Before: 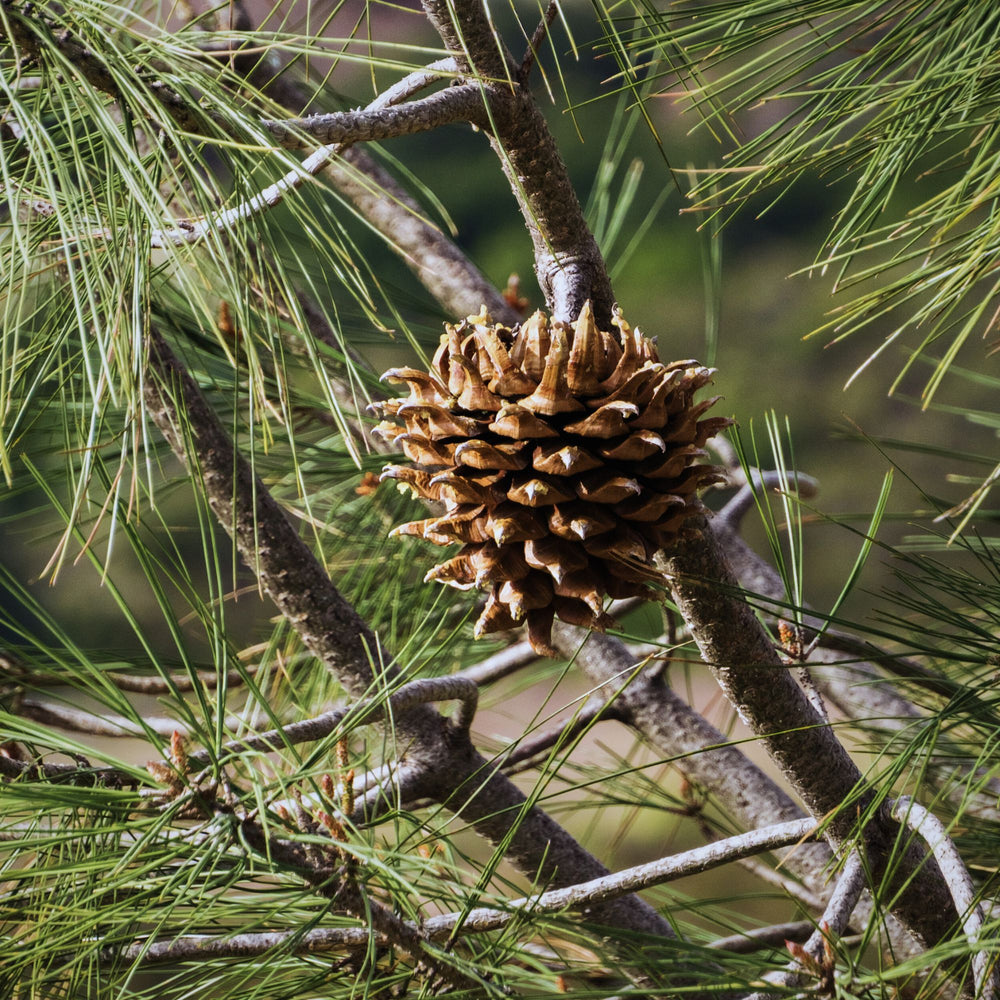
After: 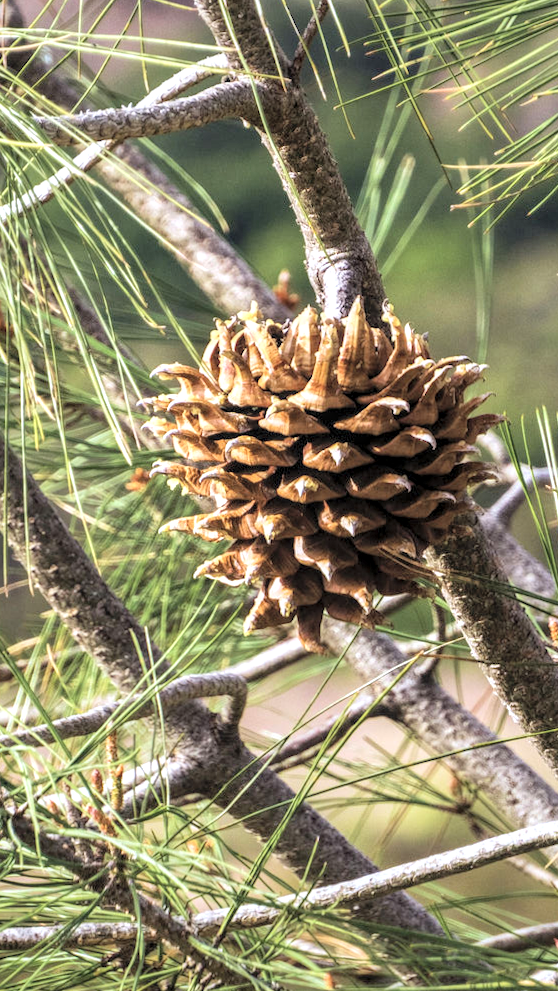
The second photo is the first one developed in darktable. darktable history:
exposure: exposure 0.375 EV, compensate highlight preservation false
local contrast: detail 142%
crop and rotate: left 22.516%, right 21.234%
rotate and perspective: rotation 0.192°, lens shift (horizontal) -0.015, crop left 0.005, crop right 0.996, crop top 0.006, crop bottom 0.99
contrast brightness saturation: brightness 0.28
